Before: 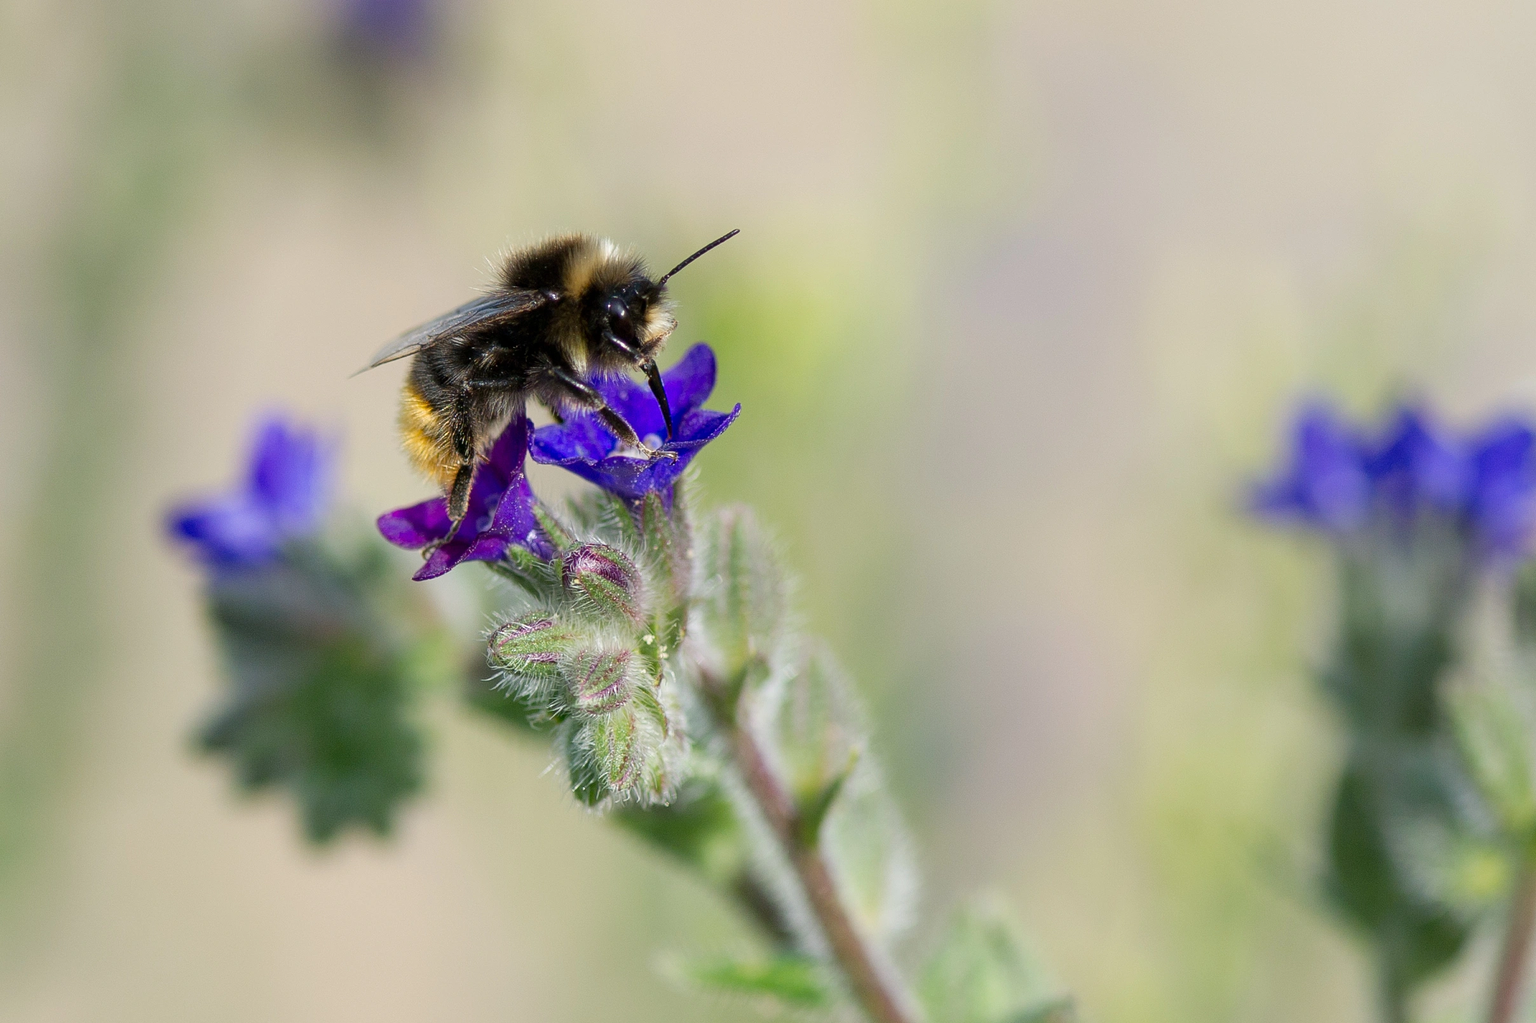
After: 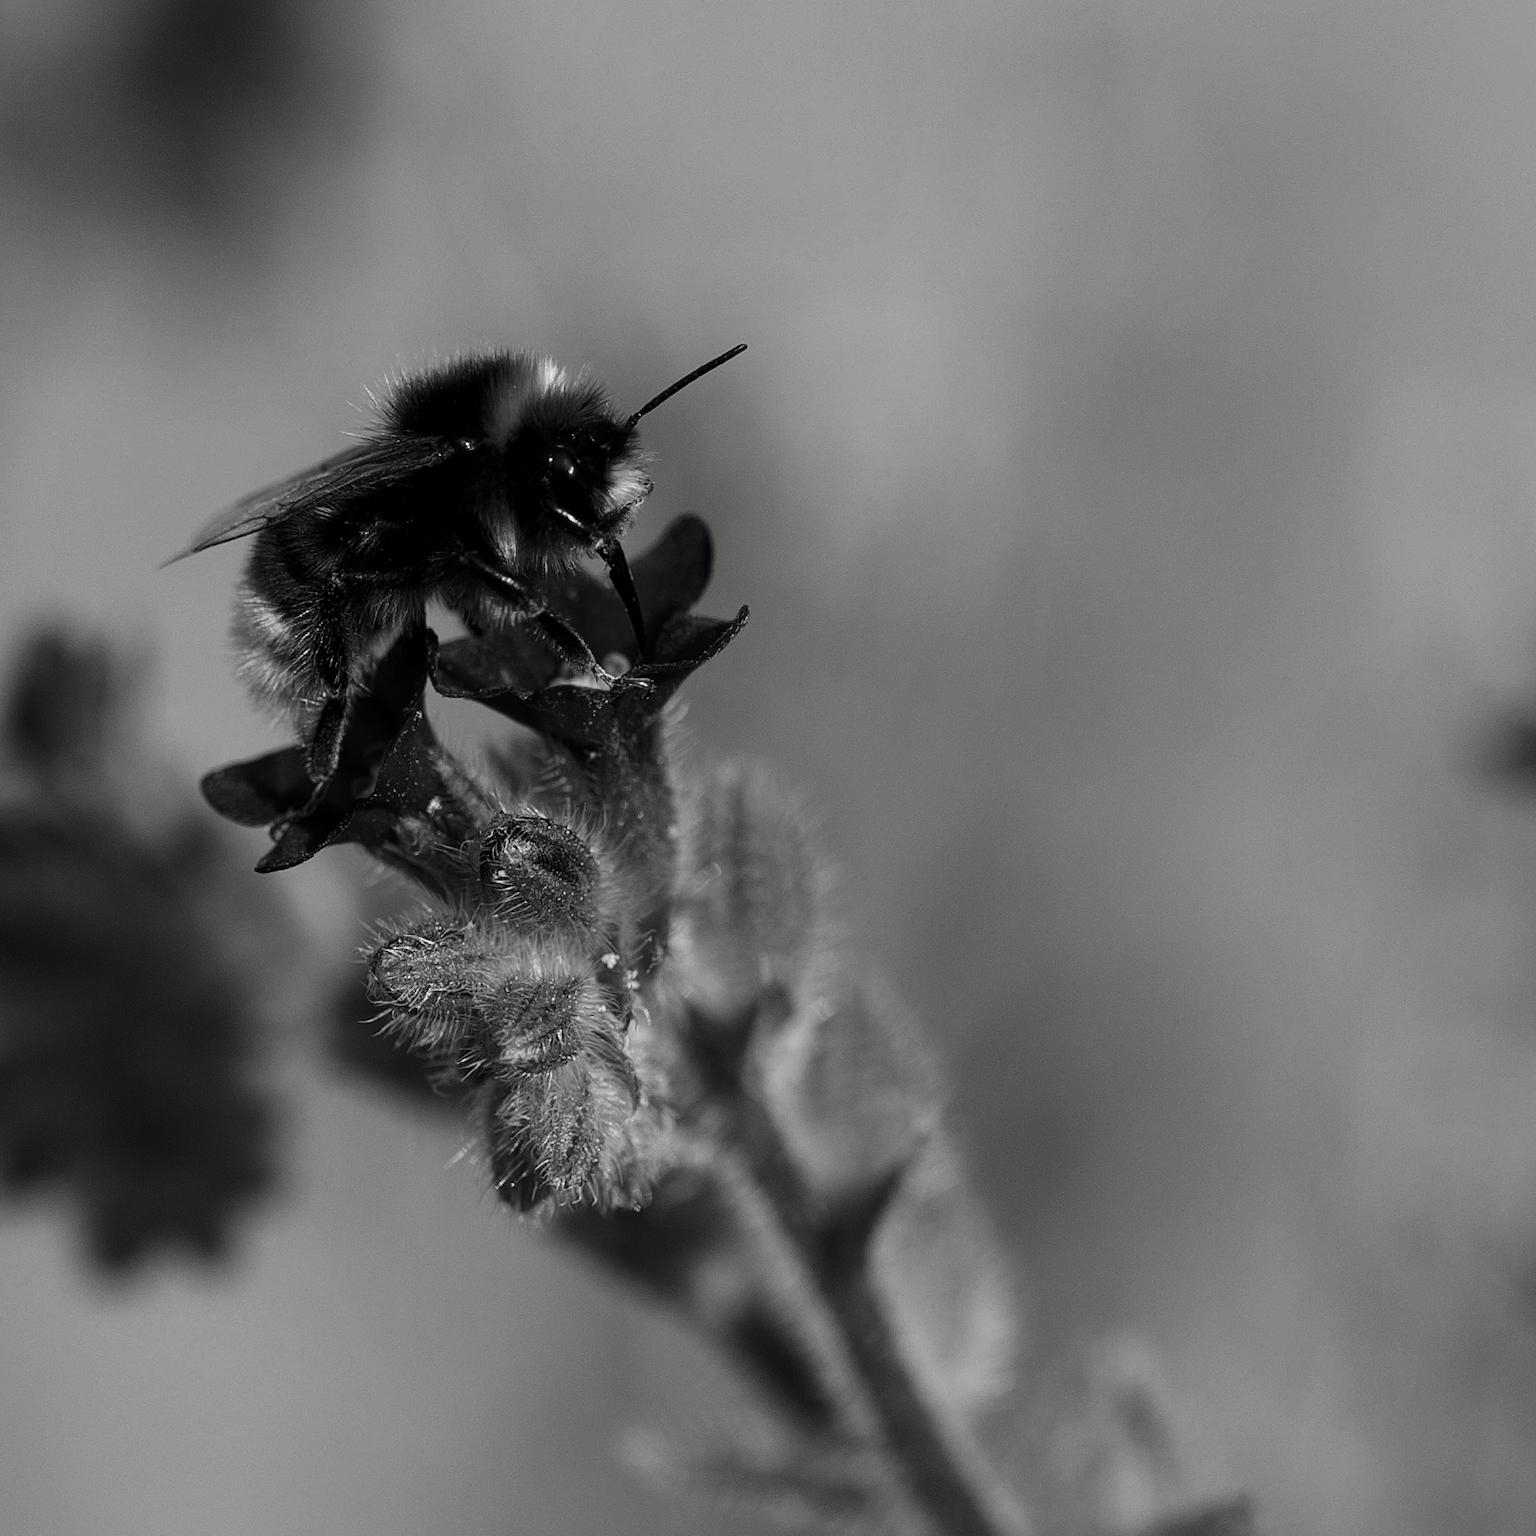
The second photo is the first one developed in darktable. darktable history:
crop and rotate: left 15.838%, right 17.624%
contrast brightness saturation: contrast -0.035, brightness -0.575, saturation -0.986
